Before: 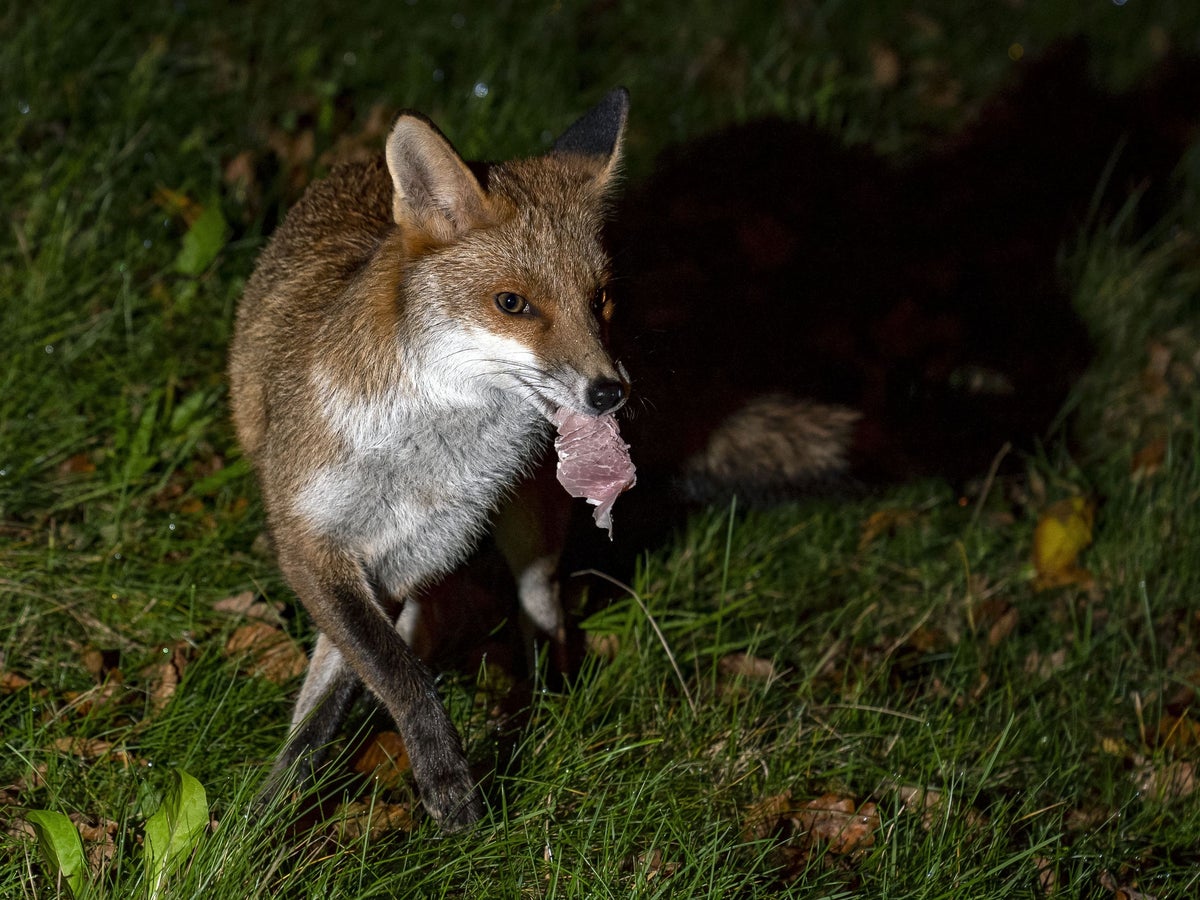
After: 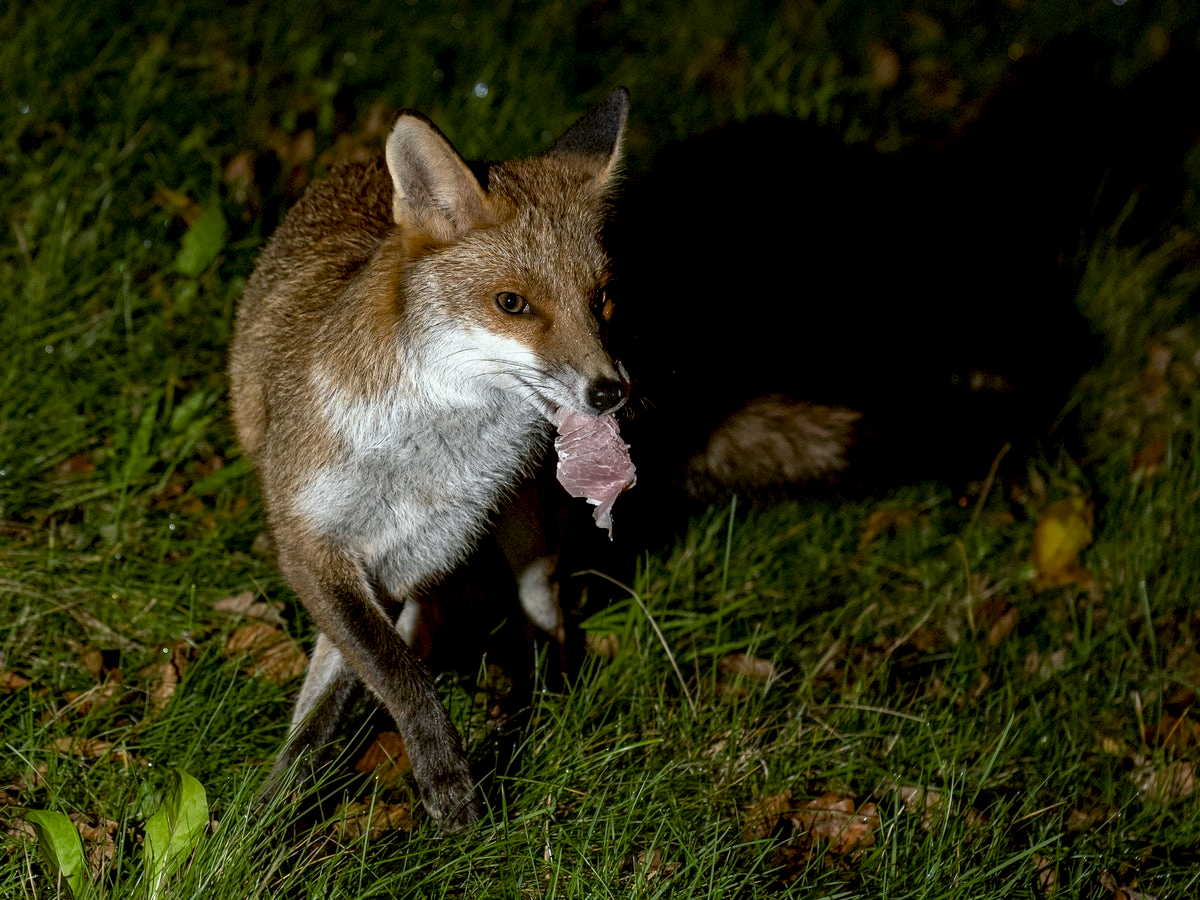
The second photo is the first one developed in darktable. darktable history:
color balance: lift [1.004, 1.002, 1.002, 0.998], gamma [1, 1.007, 1.002, 0.993], gain [1, 0.977, 1.013, 1.023], contrast -3.64%
exposure: black level correction 0.009, exposure 0.014 EV, compensate highlight preservation false
